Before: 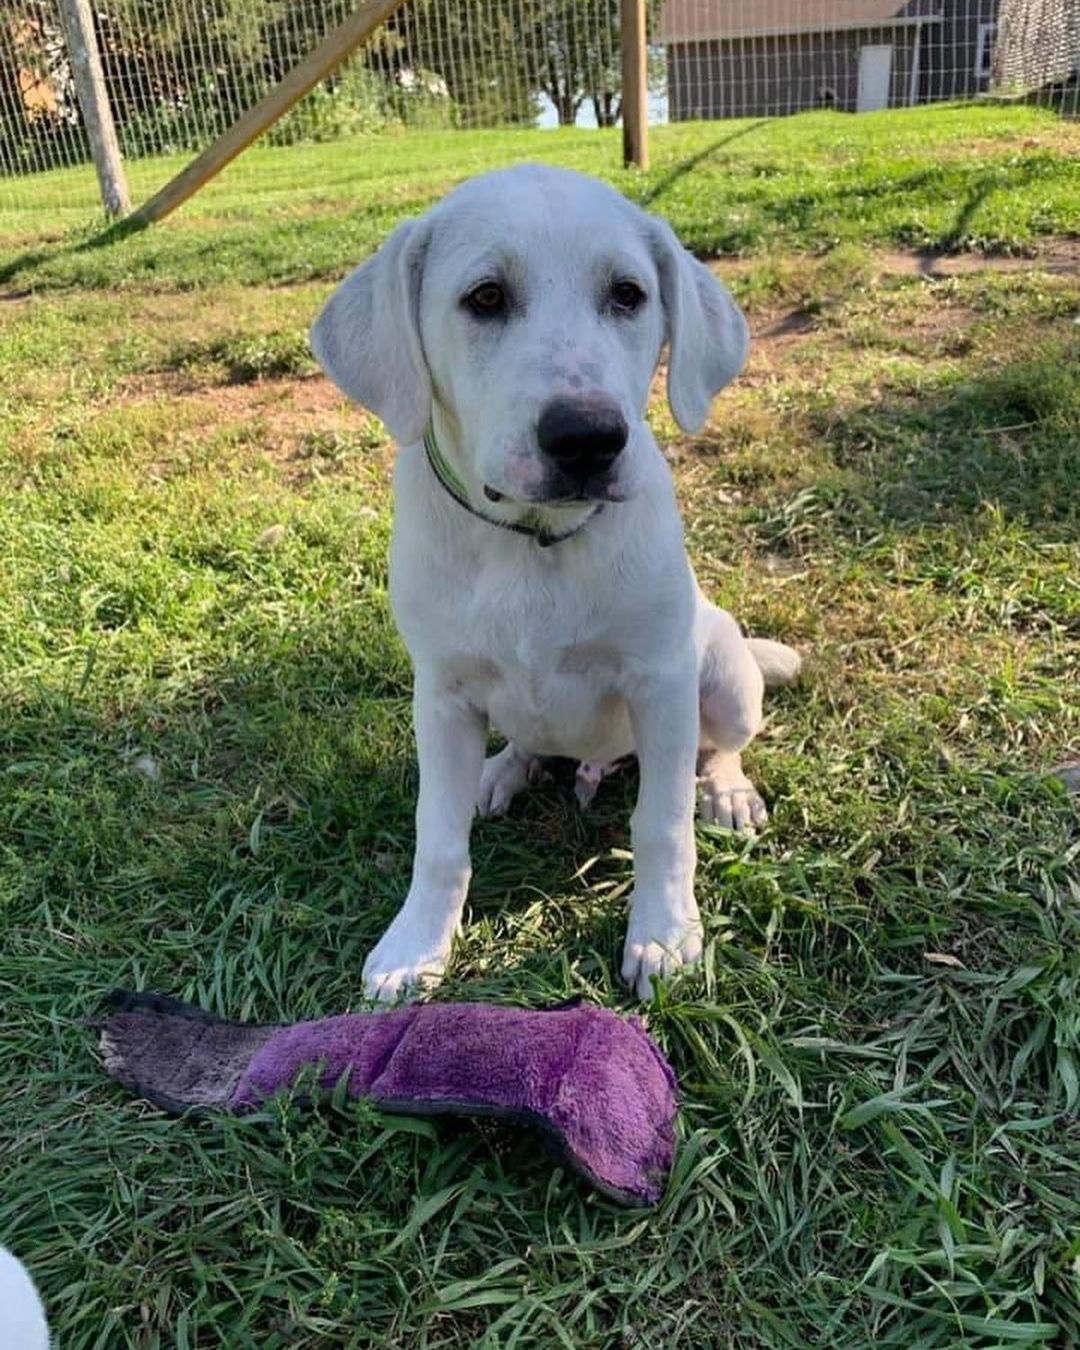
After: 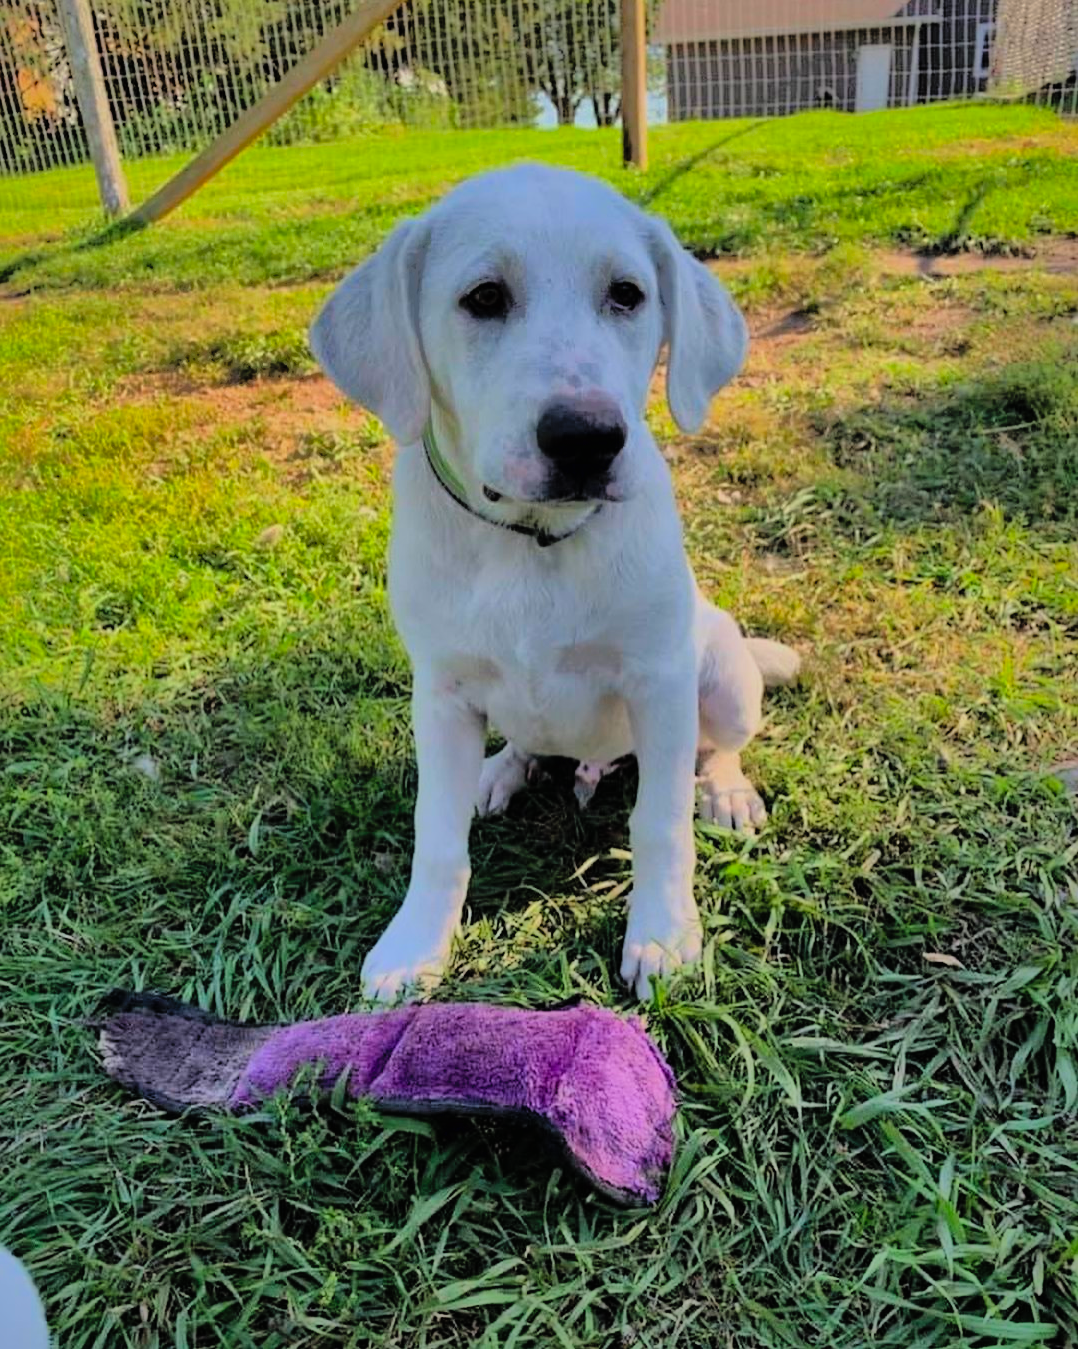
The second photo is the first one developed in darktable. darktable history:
crop and rotate: left 0.126%
filmic rgb: threshold 3 EV, hardness 4.17, latitude 50%, contrast 1.1, preserve chrominance max RGB, color science v6 (2022), contrast in shadows safe, contrast in highlights safe, enable highlight reconstruction true
contrast brightness saturation: contrast 0.07, brightness 0.18, saturation 0.4
shadows and highlights: shadows -19.91, highlights -73.15
